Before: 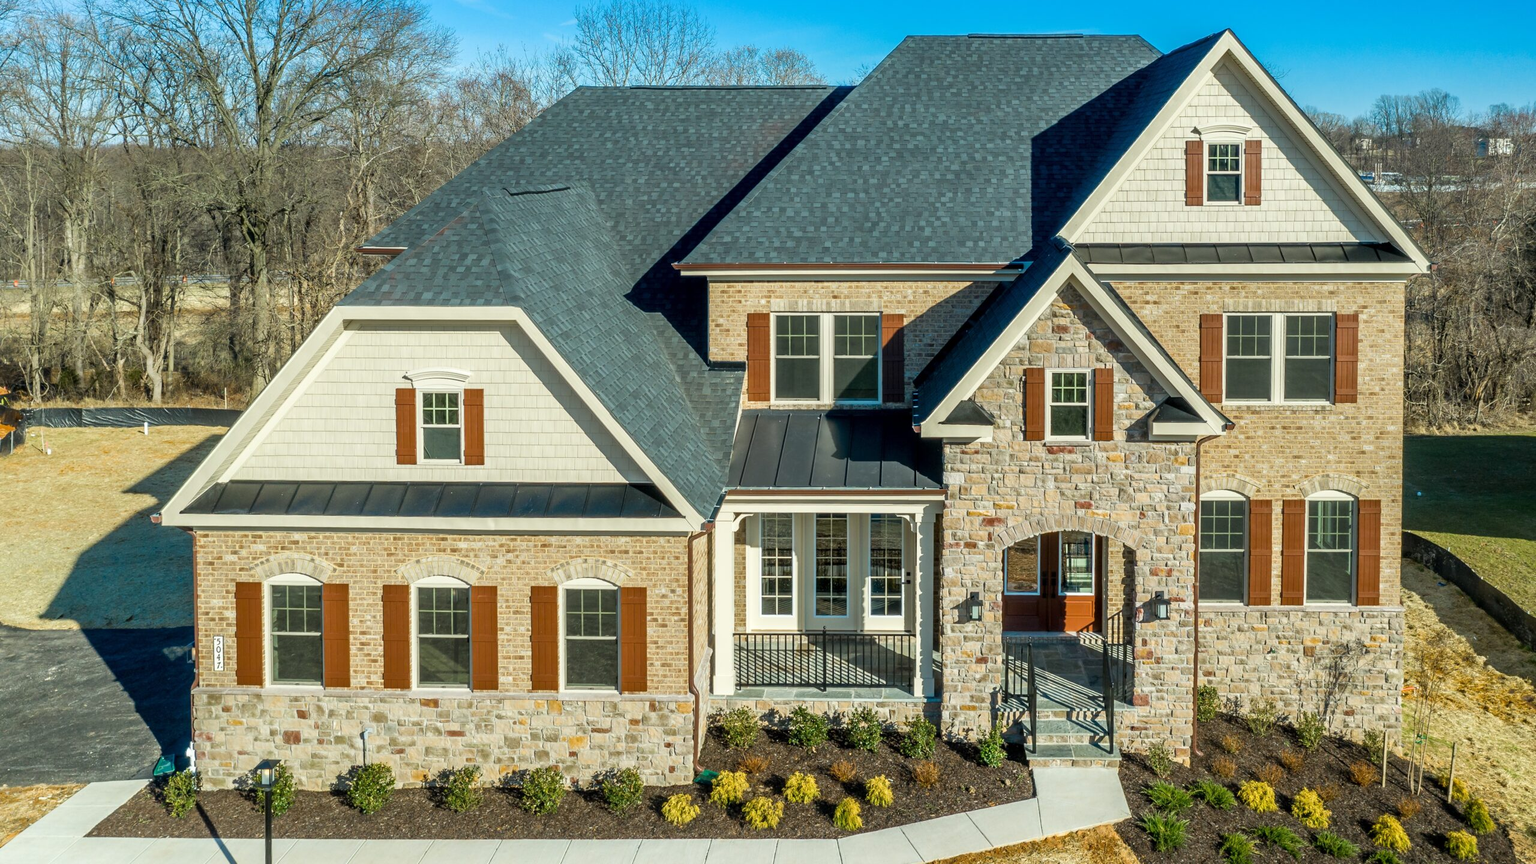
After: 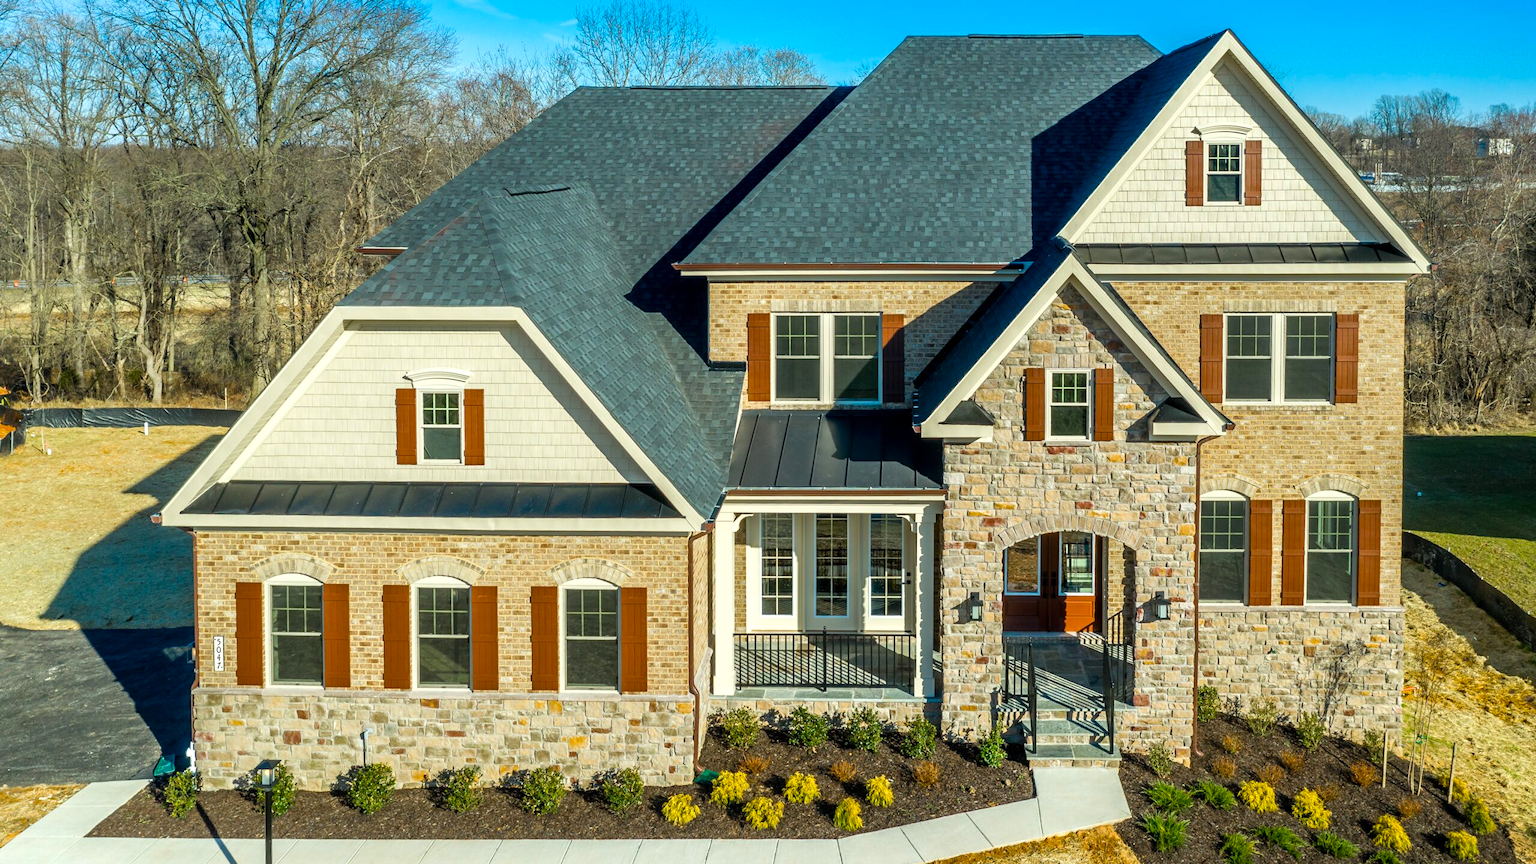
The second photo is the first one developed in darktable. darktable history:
color balance: contrast 6.48%, output saturation 113.3%
